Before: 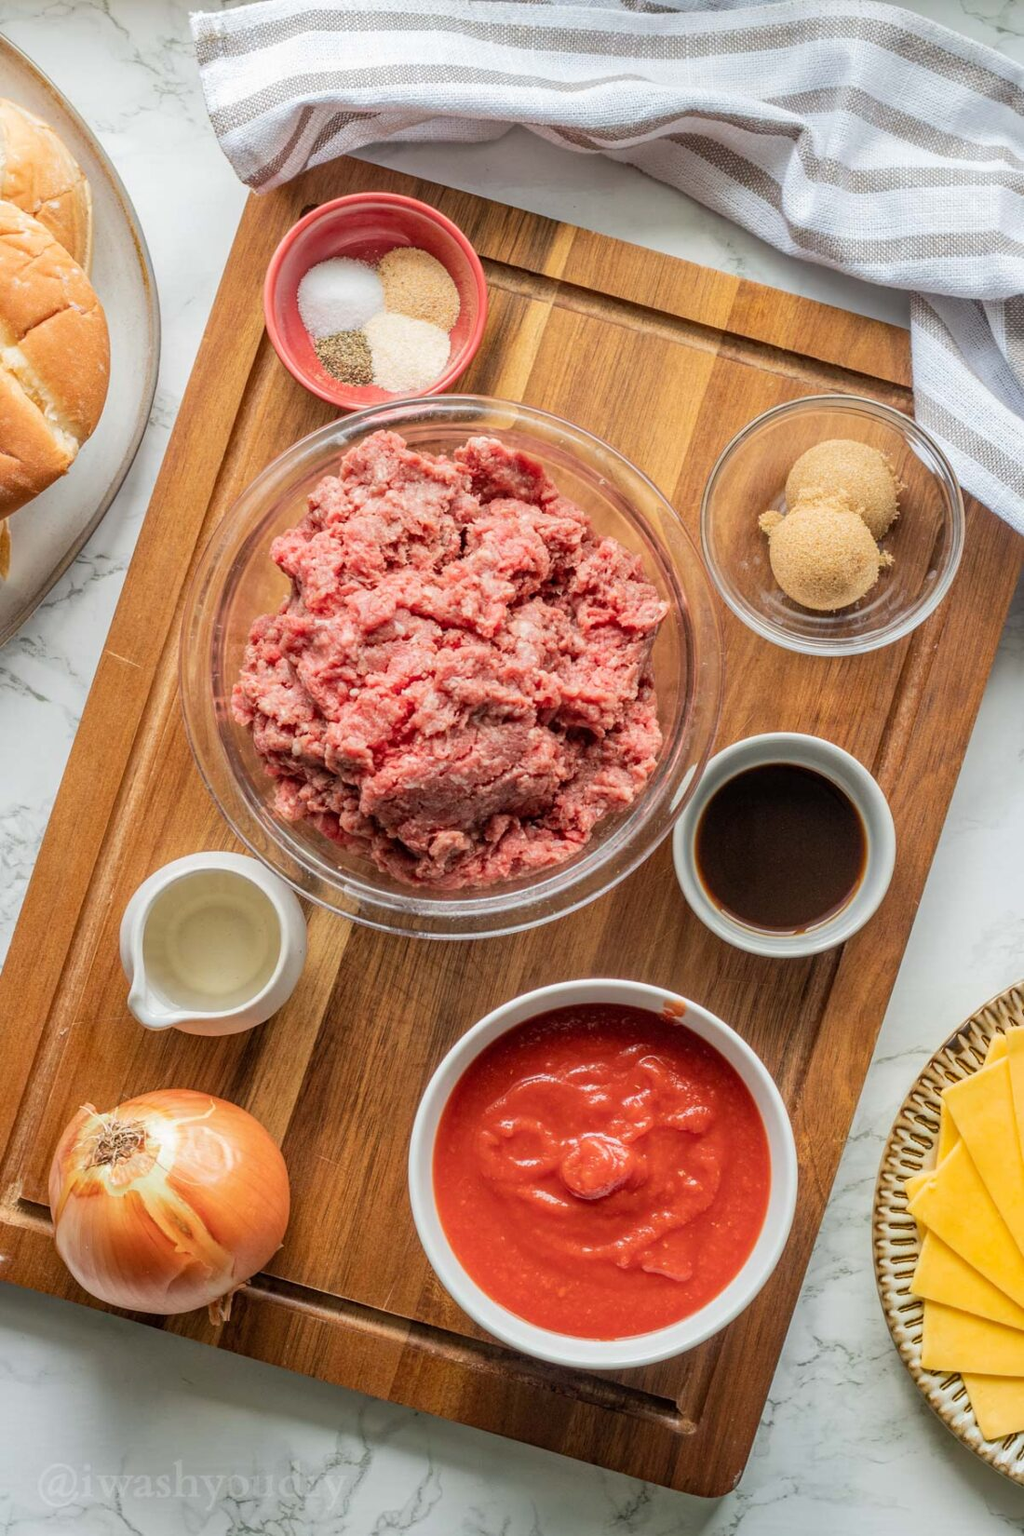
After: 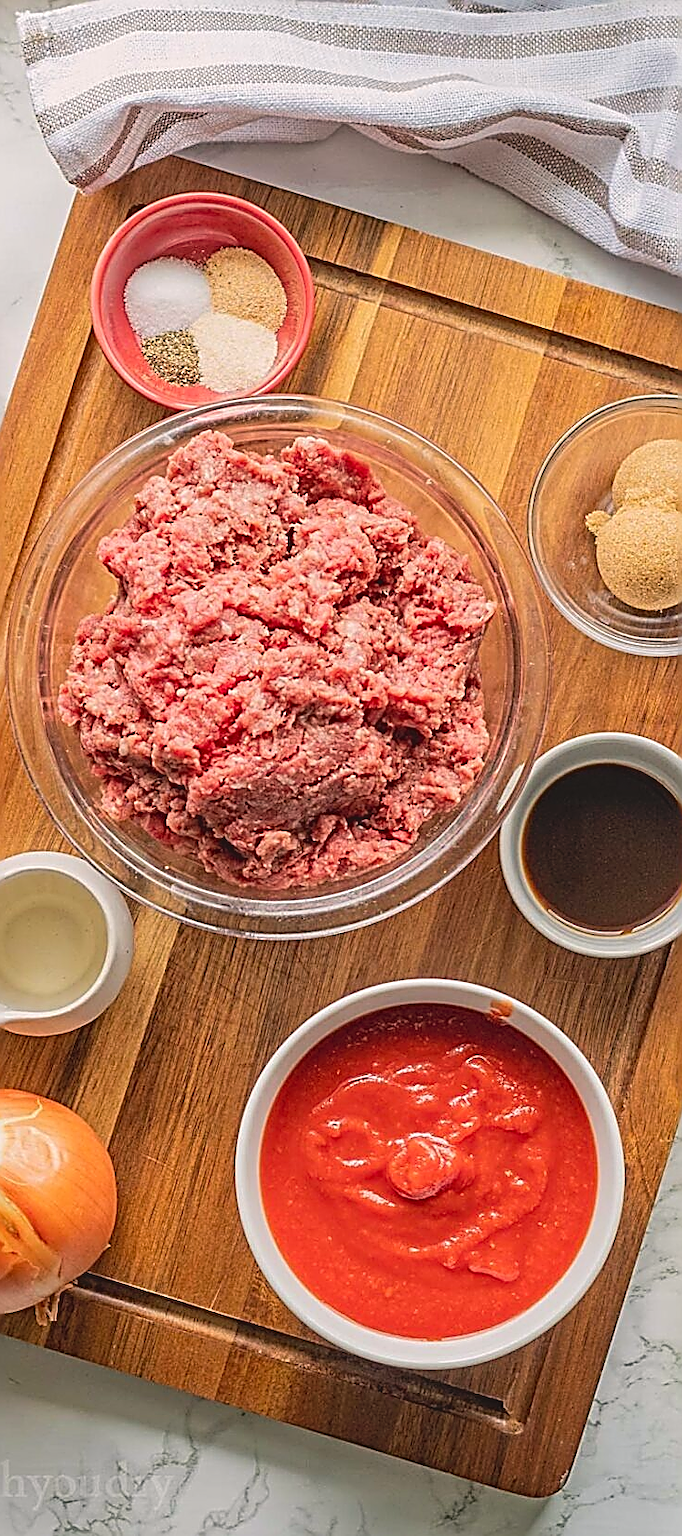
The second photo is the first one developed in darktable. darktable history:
local contrast: mode bilateral grid, contrast 28, coarseness 15, detail 115%, midtone range 0.2
sharpen: amount 1.995
crop: left 16.932%, right 16.35%
color correction: highlights a* 3.43, highlights b* 2.06, saturation 1.25
contrast brightness saturation: contrast -0.137, brightness 0.054, saturation -0.115
